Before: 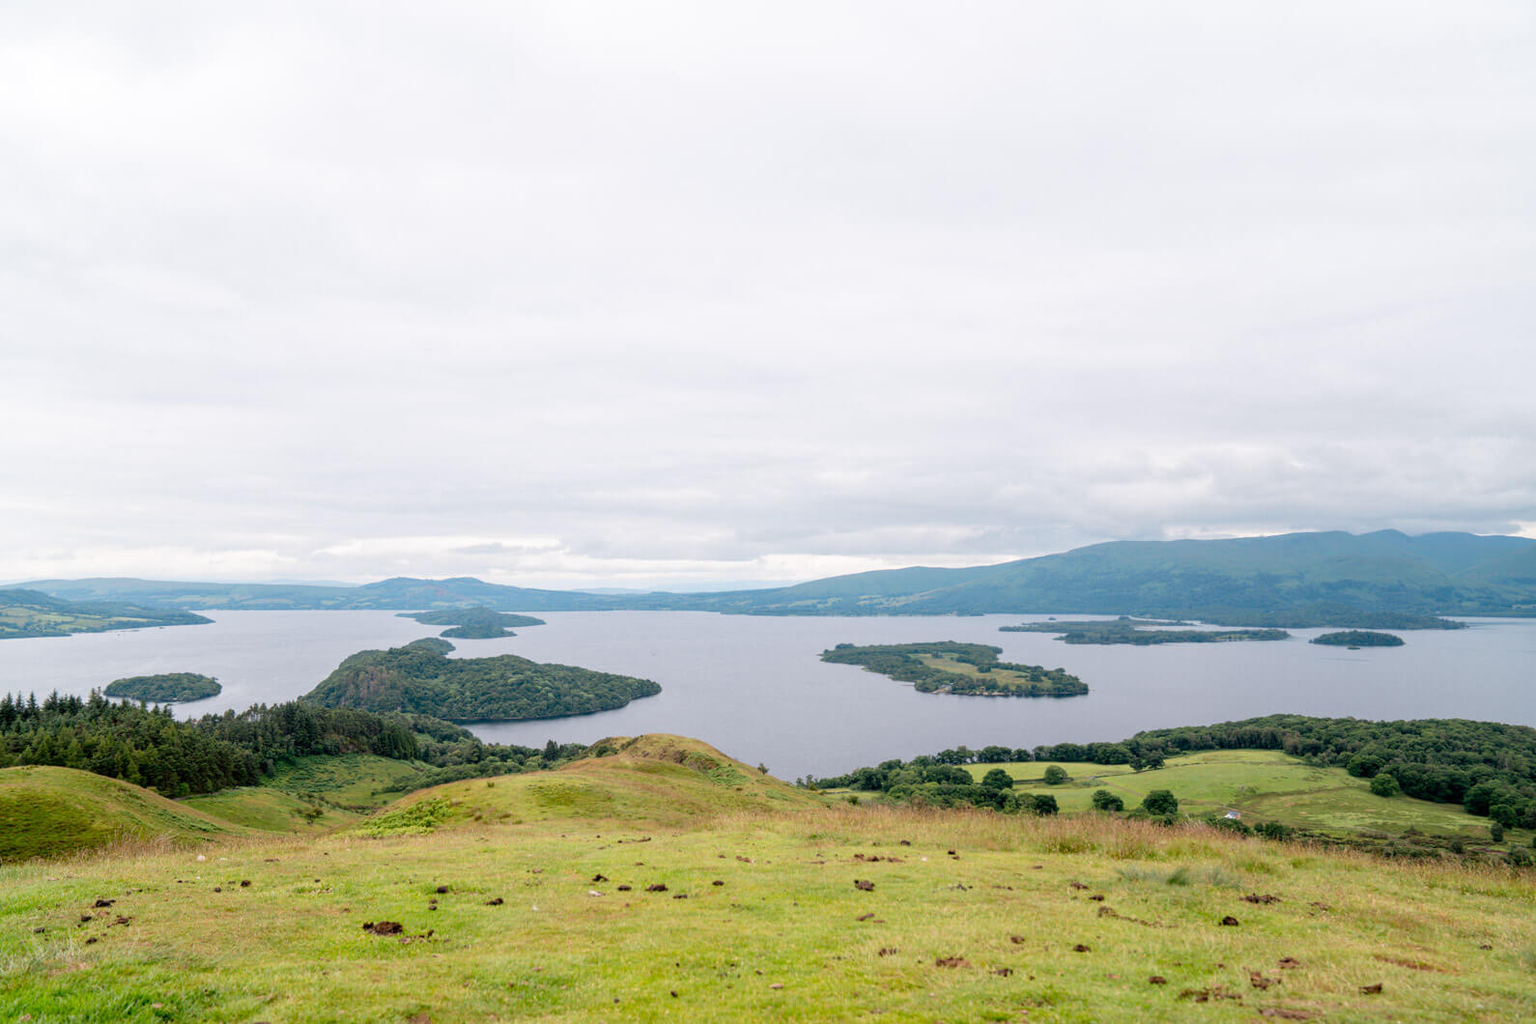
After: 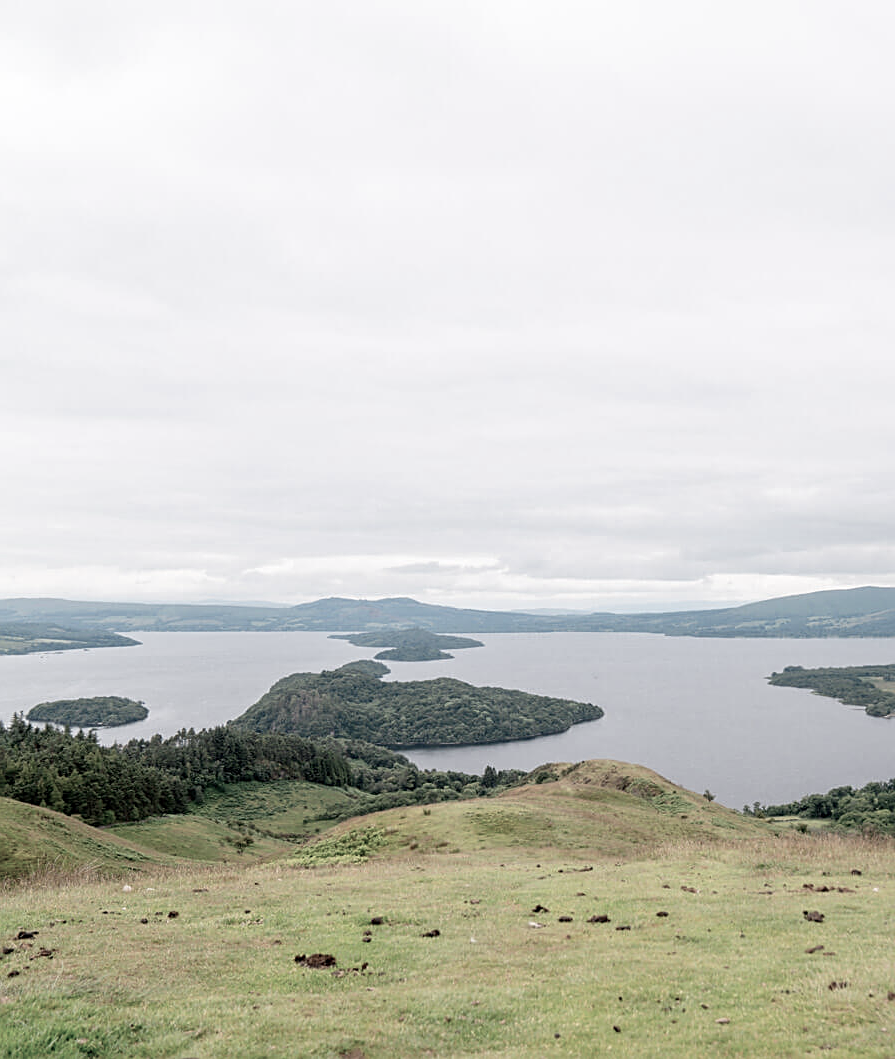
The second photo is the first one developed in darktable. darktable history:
crop: left 5.114%, right 38.589%
sharpen: on, module defaults
color balance rgb: linear chroma grading › global chroma -16.06%, perceptual saturation grading › global saturation -32.85%, global vibrance -23.56%
